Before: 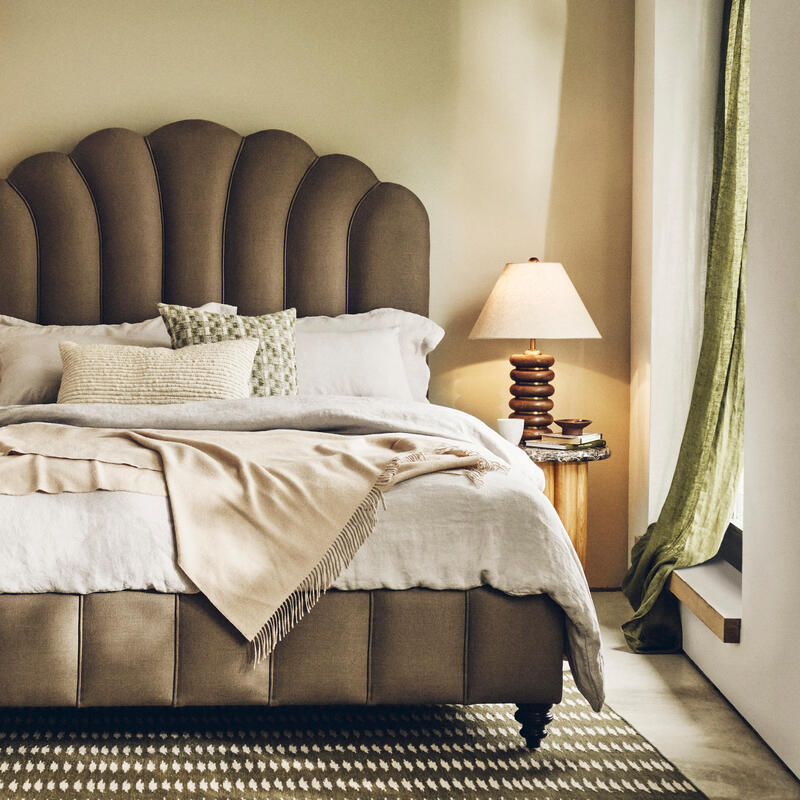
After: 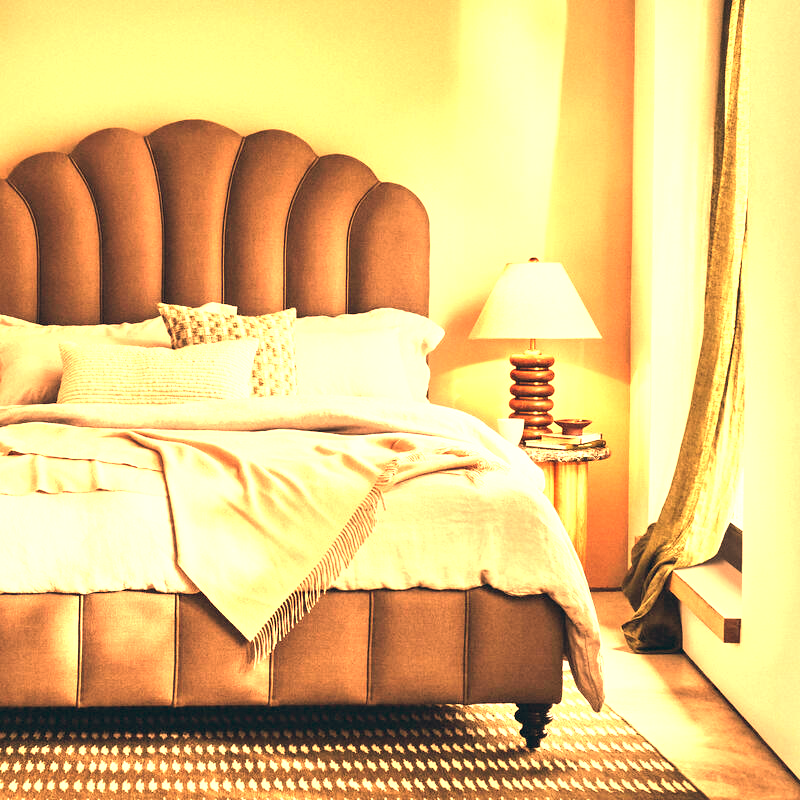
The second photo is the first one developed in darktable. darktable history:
exposure: black level correction 0, exposure 1.2 EV, compensate exposure bias true, compensate highlight preservation false
white balance: red 1.467, blue 0.684
